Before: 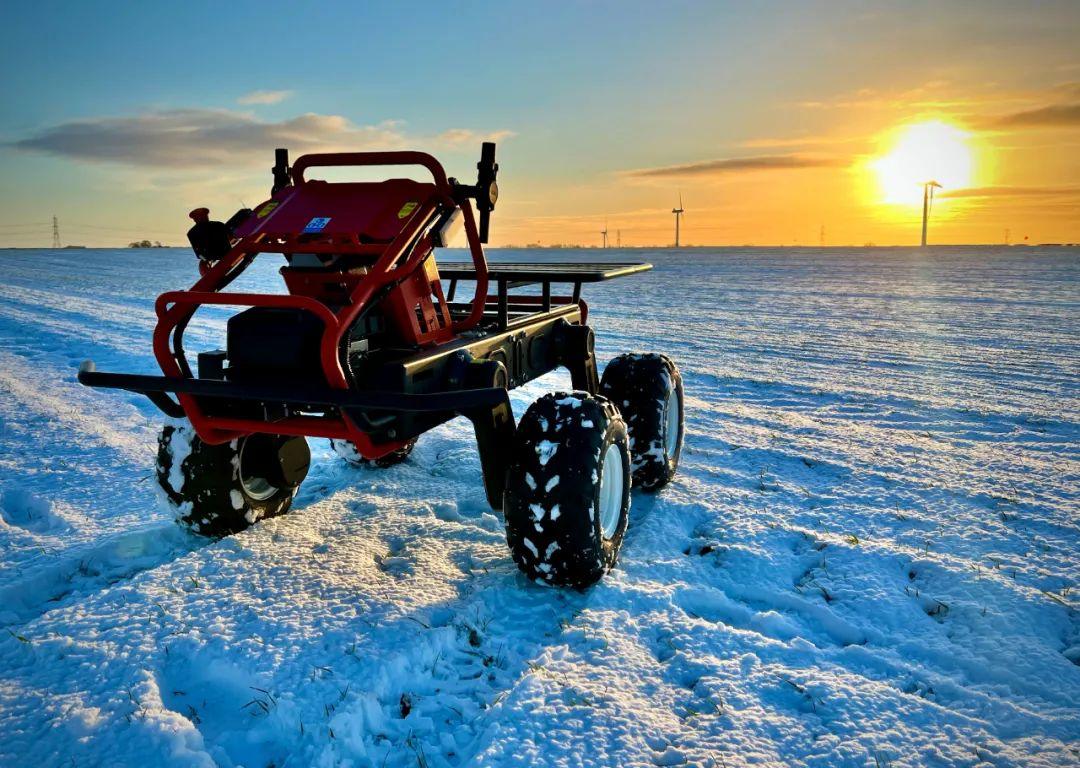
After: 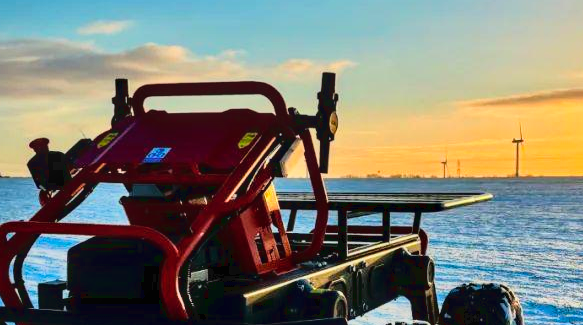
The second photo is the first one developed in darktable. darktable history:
tone curve: curves: ch0 [(0, 0.022) (0.114, 0.088) (0.282, 0.316) (0.446, 0.511) (0.613, 0.693) (0.786, 0.843) (0.999, 0.949)]; ch1 [(0, 0) (0.395, 0.343) (0.463, 0.427) (0.486, 0.474) (0.503, 0.5) (0.535, 0.522) (0.555, 0.546) (0.594, 0.614) (0.755, 0.793) (1, 1)]; ch2 [(0, 0) (0.369, 0.388) (0.449, 0.431) (0.501, 0.5) (0.528, 0.517) (0.561, 0.598) (0.697, 0.721) (1, 1)]
local contrast: on, module defaults
crop: left 14.866%, top 9.187%, right 31.09%, bottom 48.468%
